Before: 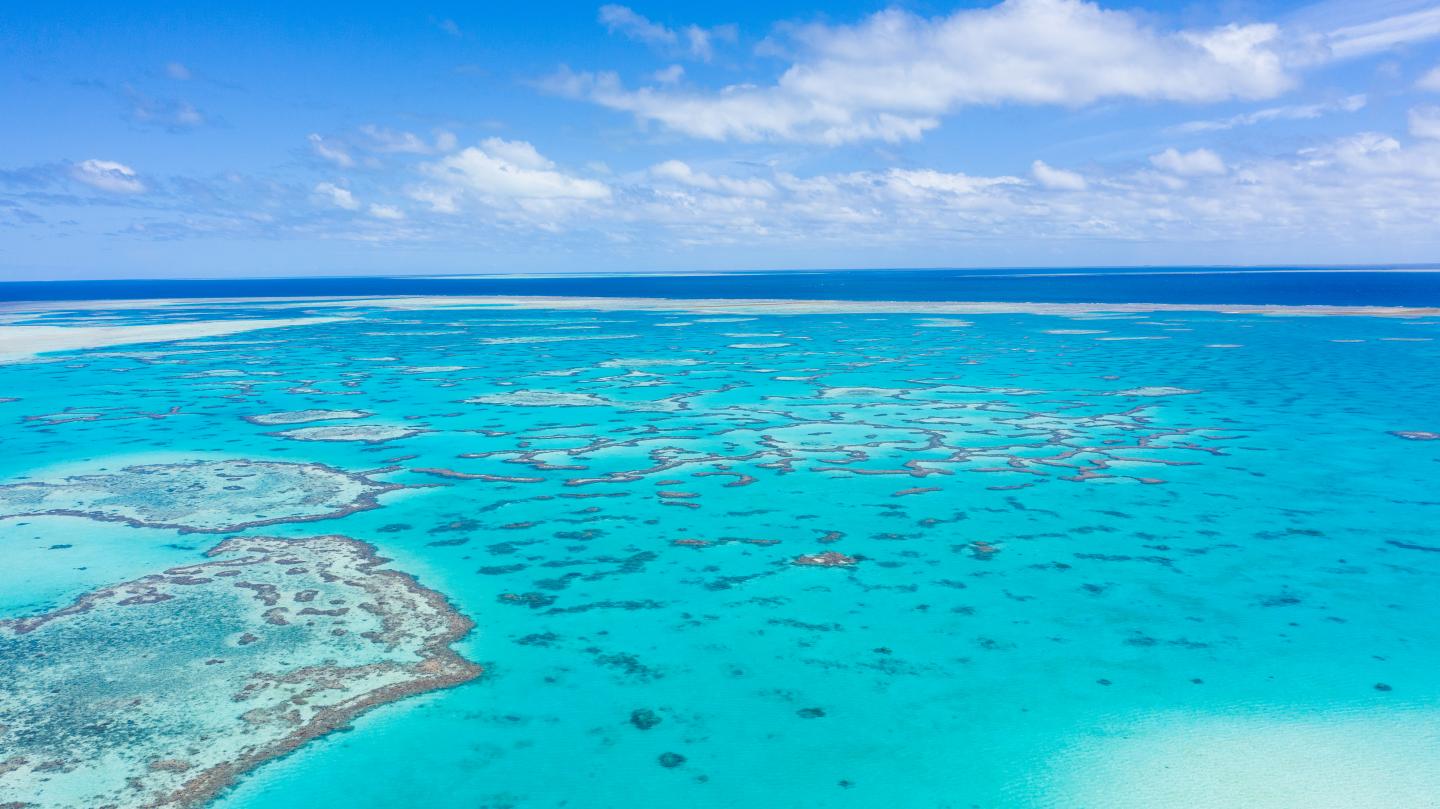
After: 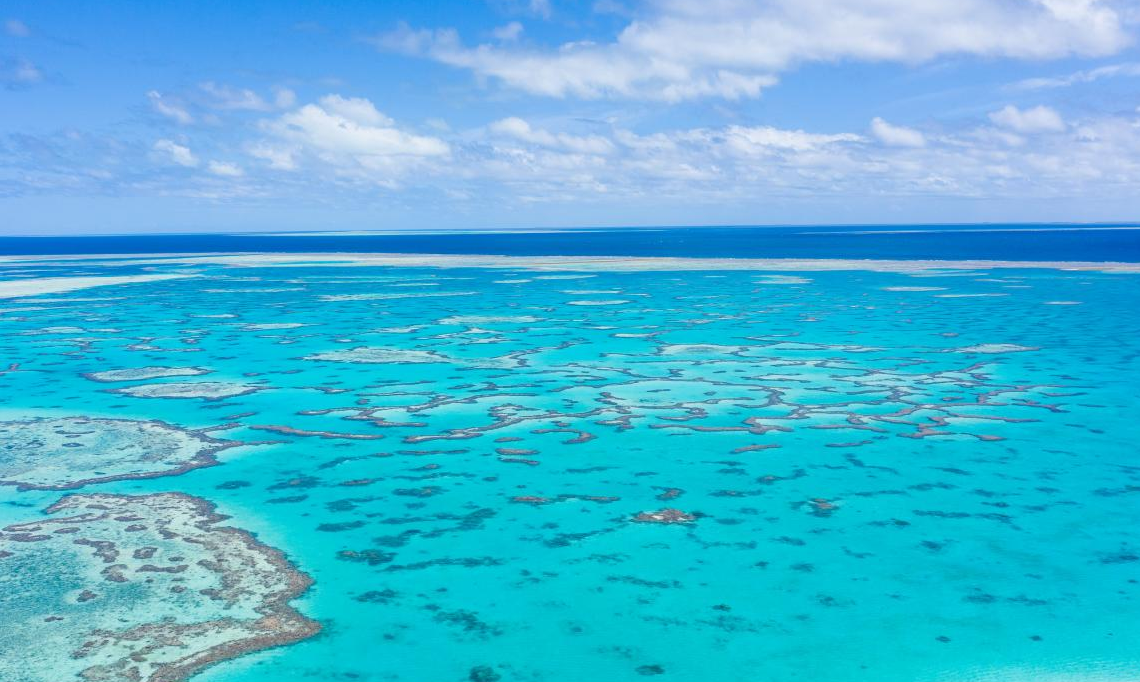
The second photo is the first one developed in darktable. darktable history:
crop: left 11.225%, top 5.381%, right 9.565%, bottom 10.314%
